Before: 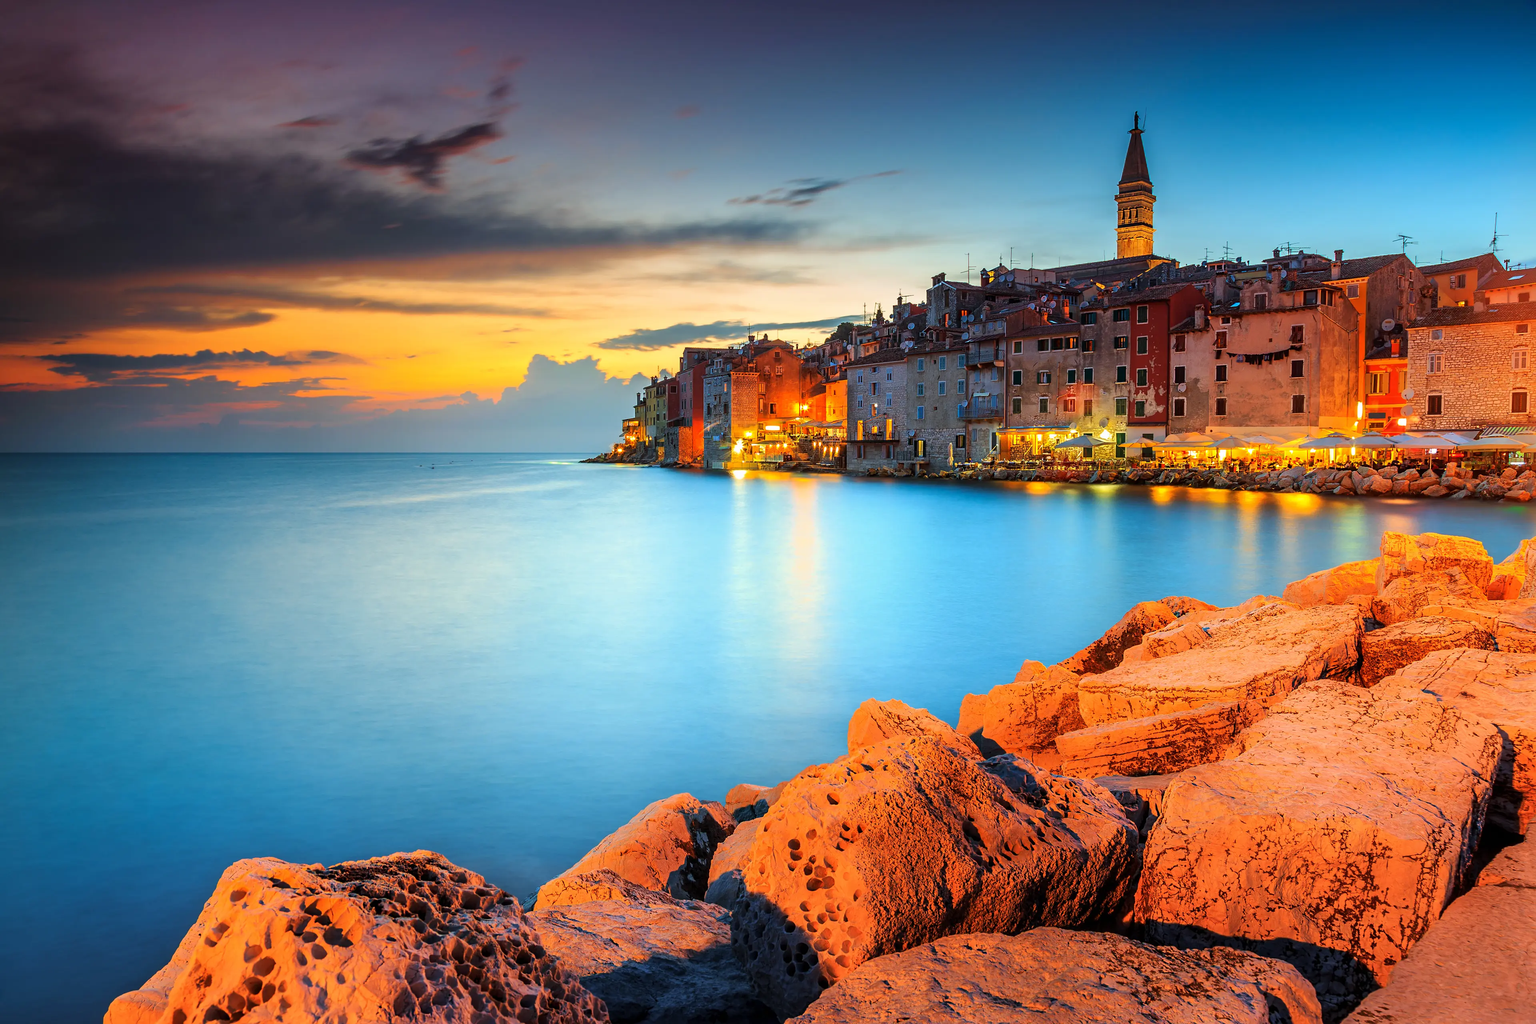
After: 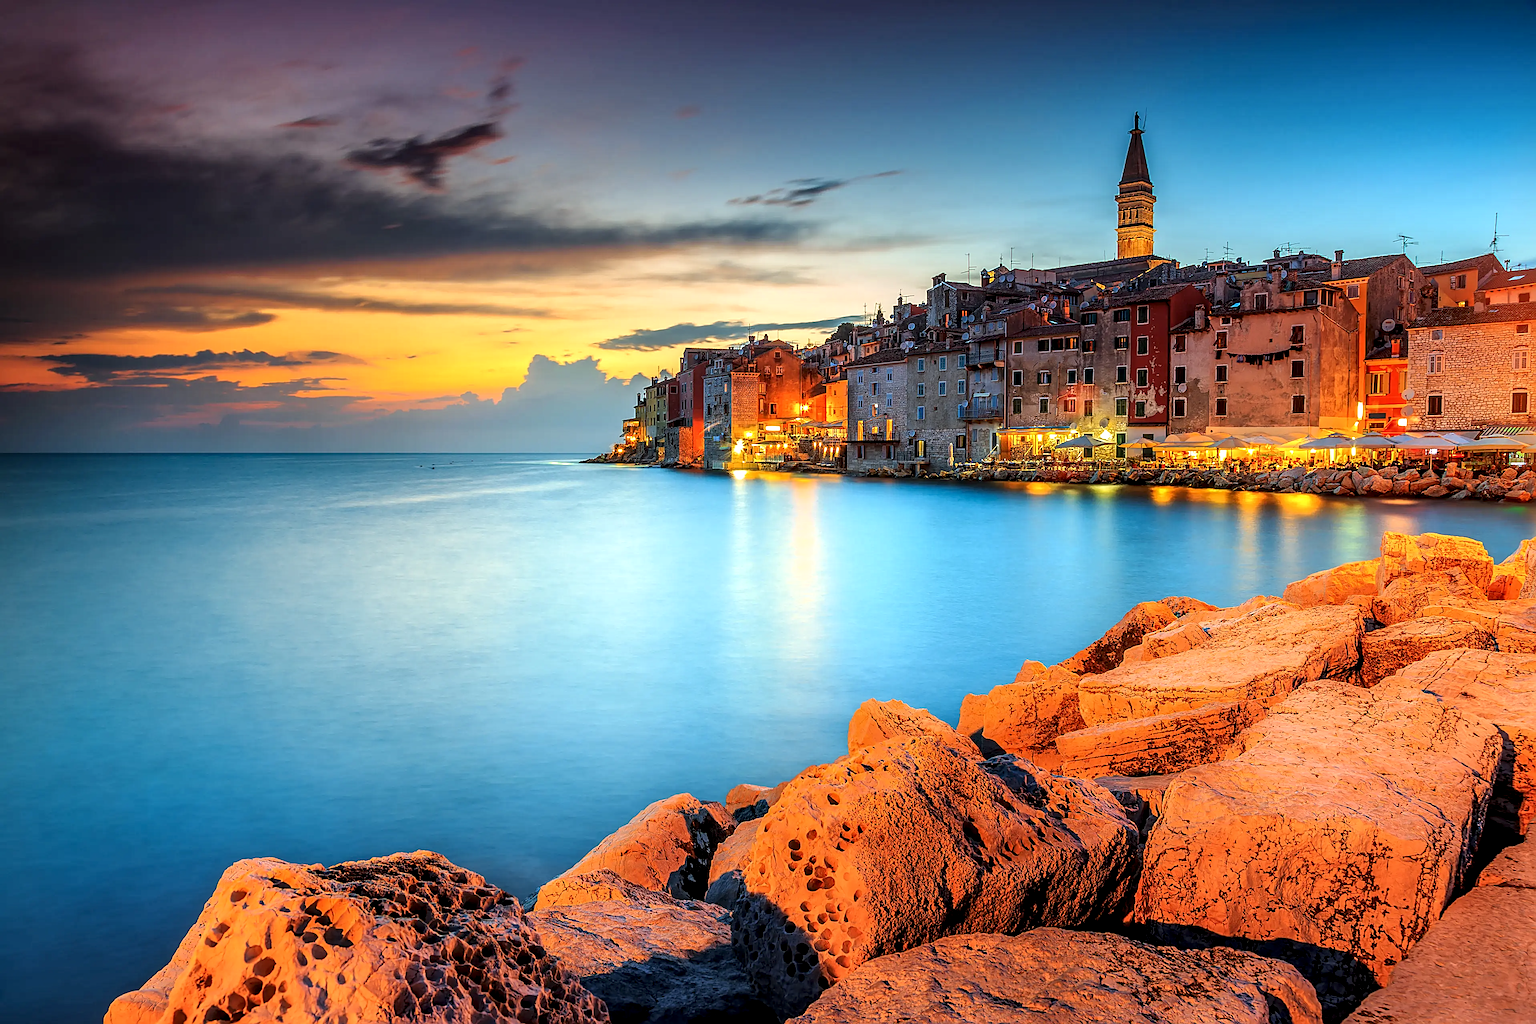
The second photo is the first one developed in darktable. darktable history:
local contrast: detail 142%
sharpen: radius 2.534, amount 0.619
